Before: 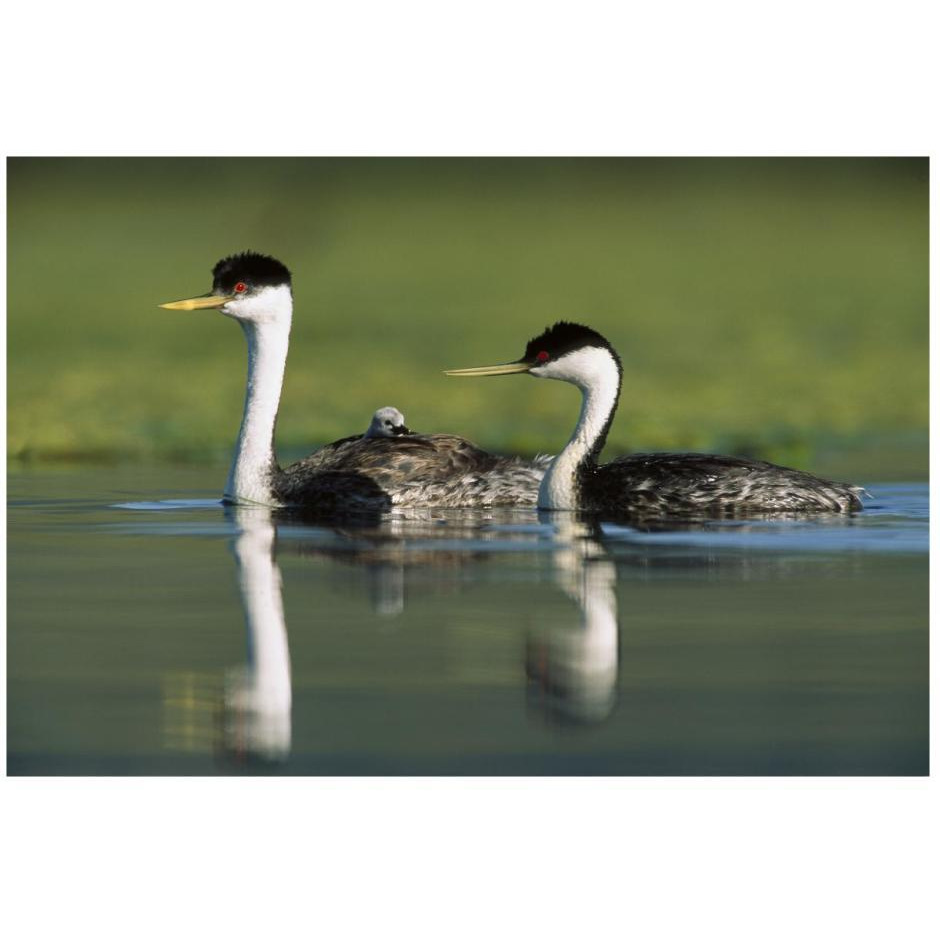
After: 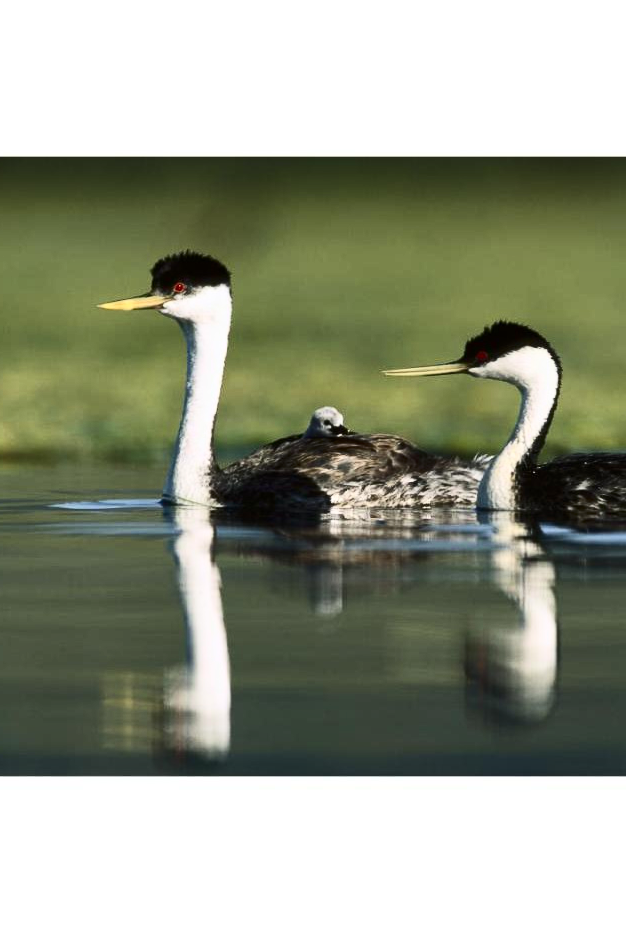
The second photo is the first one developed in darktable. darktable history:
contrast brightness saturation: contrast 0.39, brightness 0.1
crop and rotate: left 6.617%, right 26.717%
shadows and highlights: soften with gaussian
